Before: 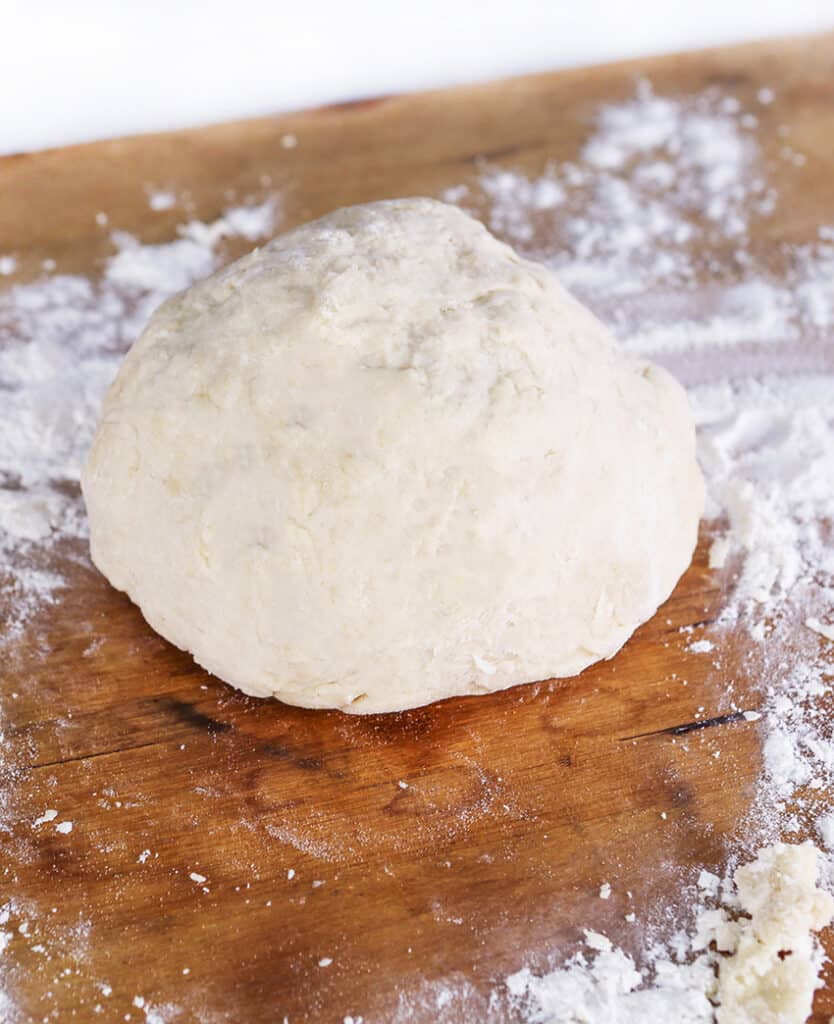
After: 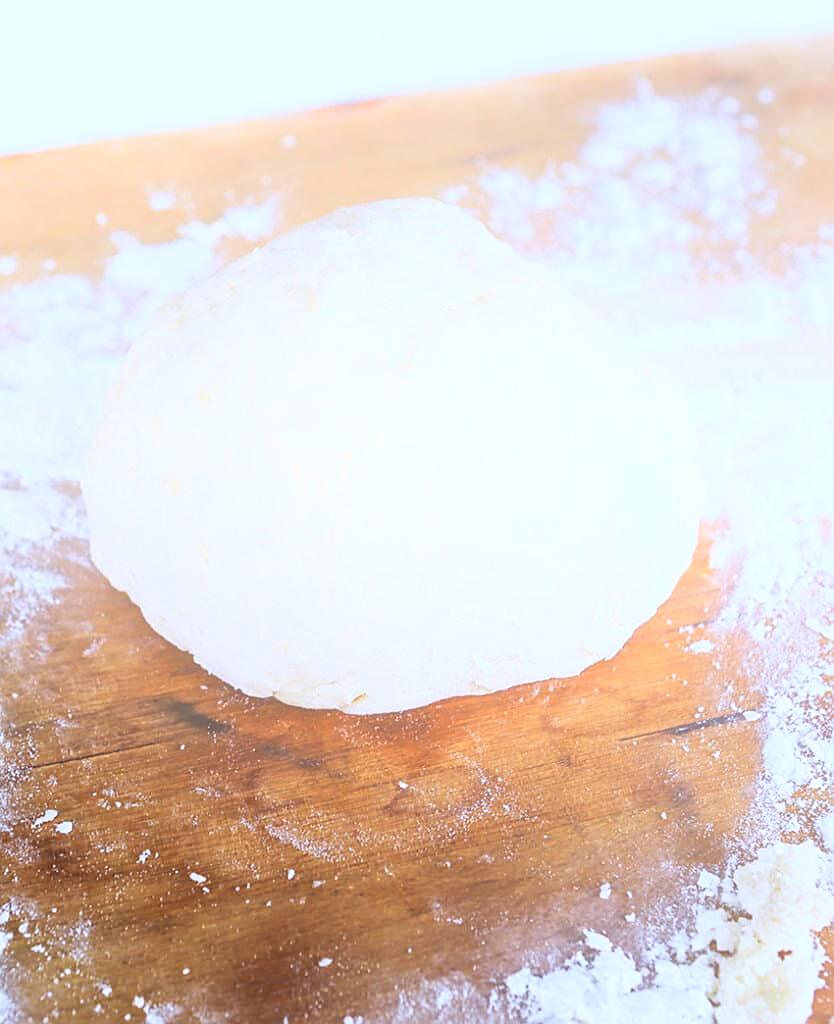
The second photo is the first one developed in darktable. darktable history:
sharpen: on, module defaults
contrast brightness saturation: contrast 0.15, brightness 0.05
bloom: size 38%, threshold 95%, strength 30%
white balance: red 0.926, green 1.003, blue 1.133
